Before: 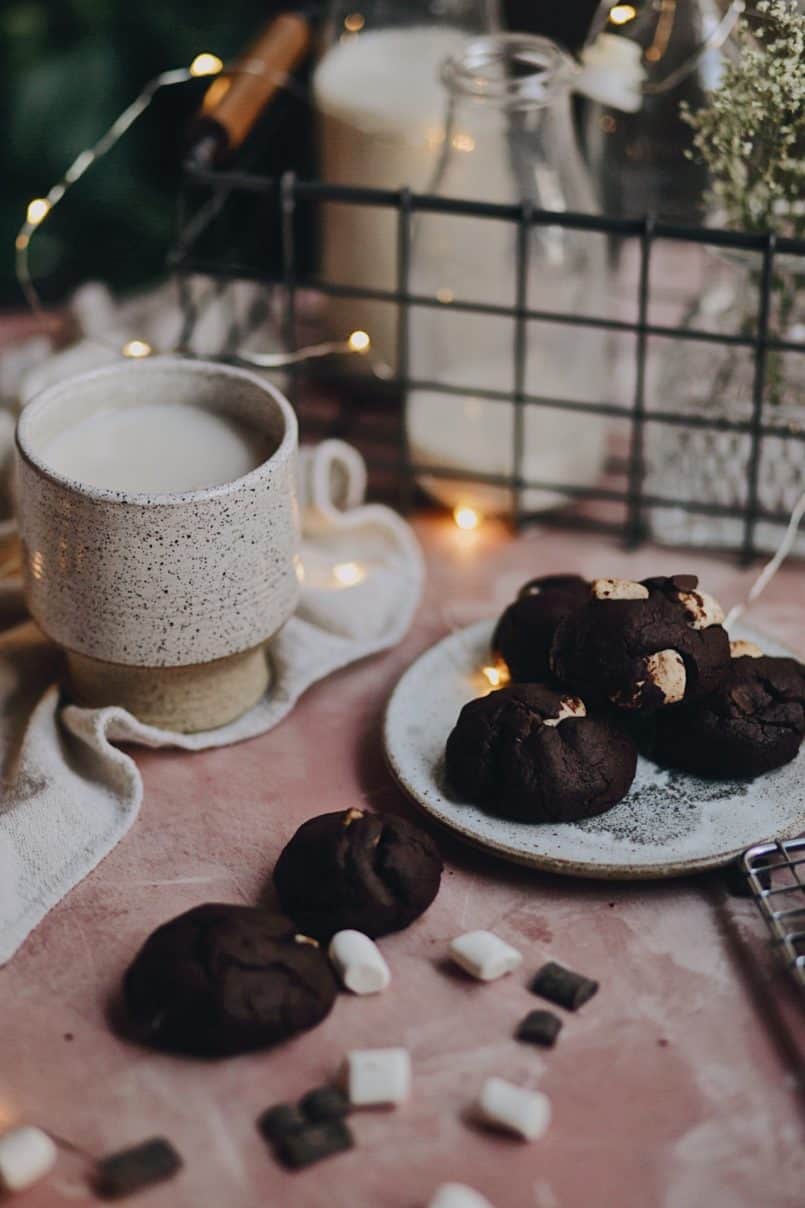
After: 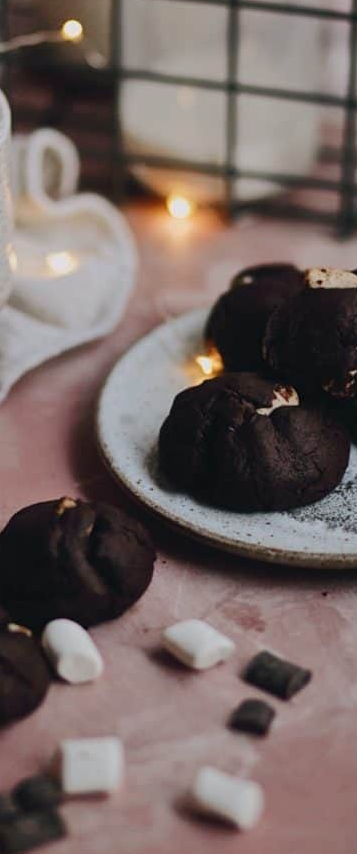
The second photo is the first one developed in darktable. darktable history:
crop: left 35.68%, top 25.823%, right 19.954%, bottom 3.443%
